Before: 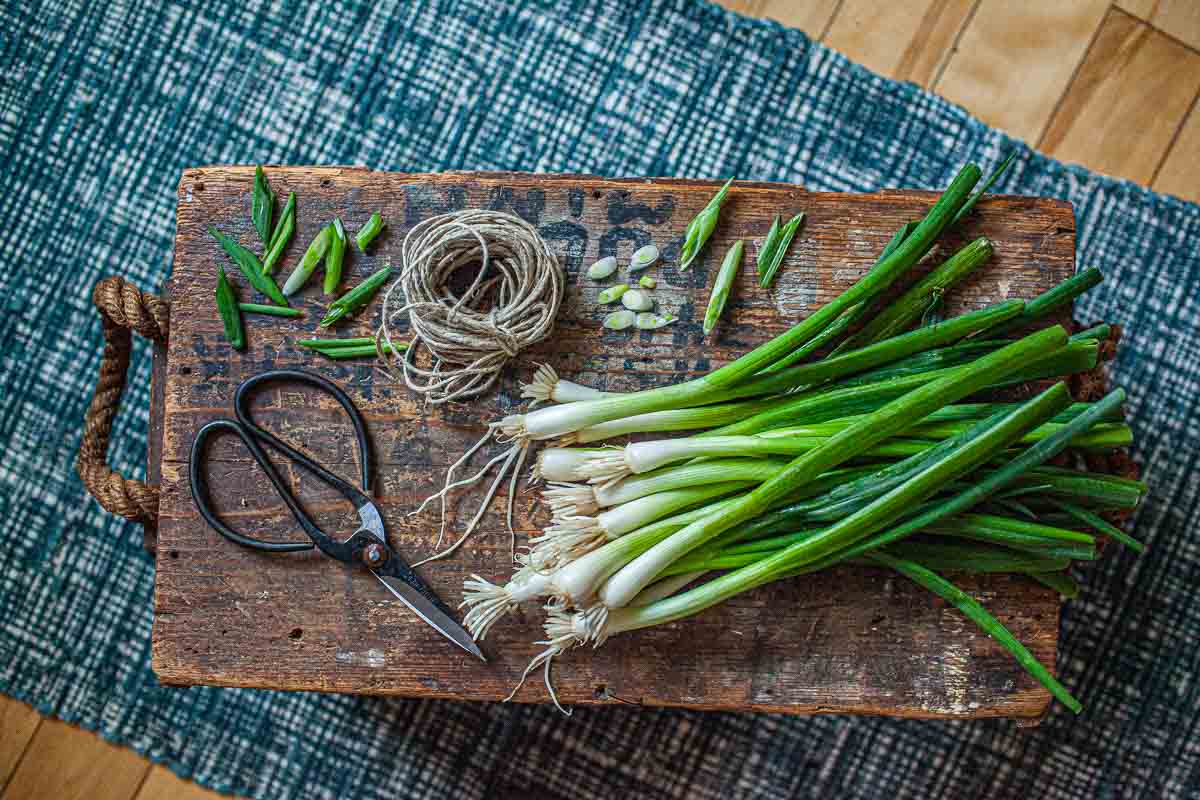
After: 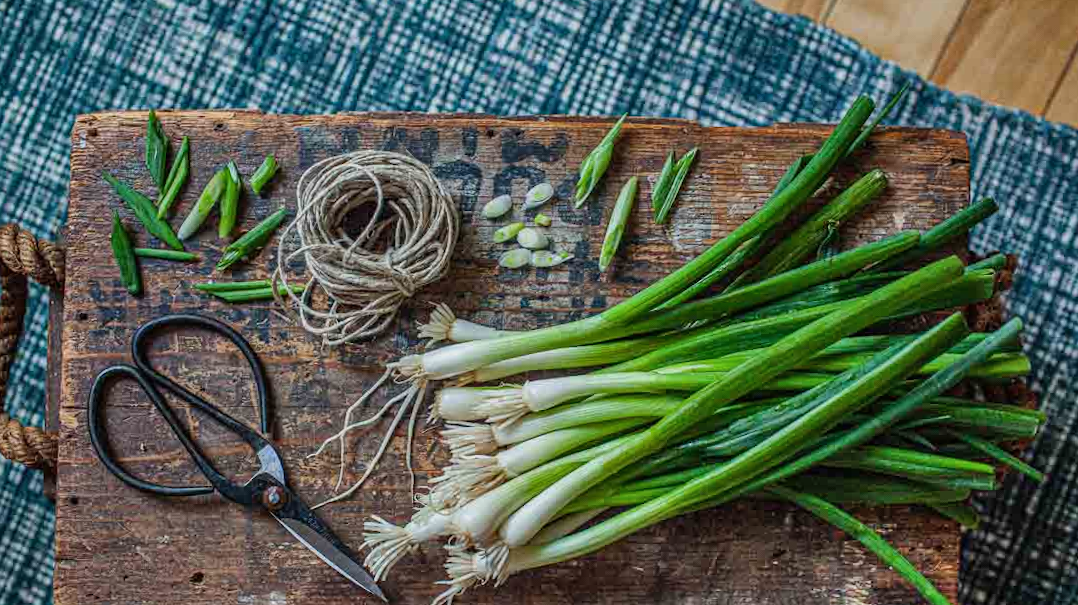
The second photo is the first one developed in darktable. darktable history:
exposure: exposure -0.293 EV, compensate highlight preservation false
crop: left 8.155%, top 6.611%, bottom 15.385%
shadows and highlights: soften with gaussian
rotate and perspective: rotation -1°, crop left 0.011, crop right 0.989, crop top 0.025, crop bottom 0.975
